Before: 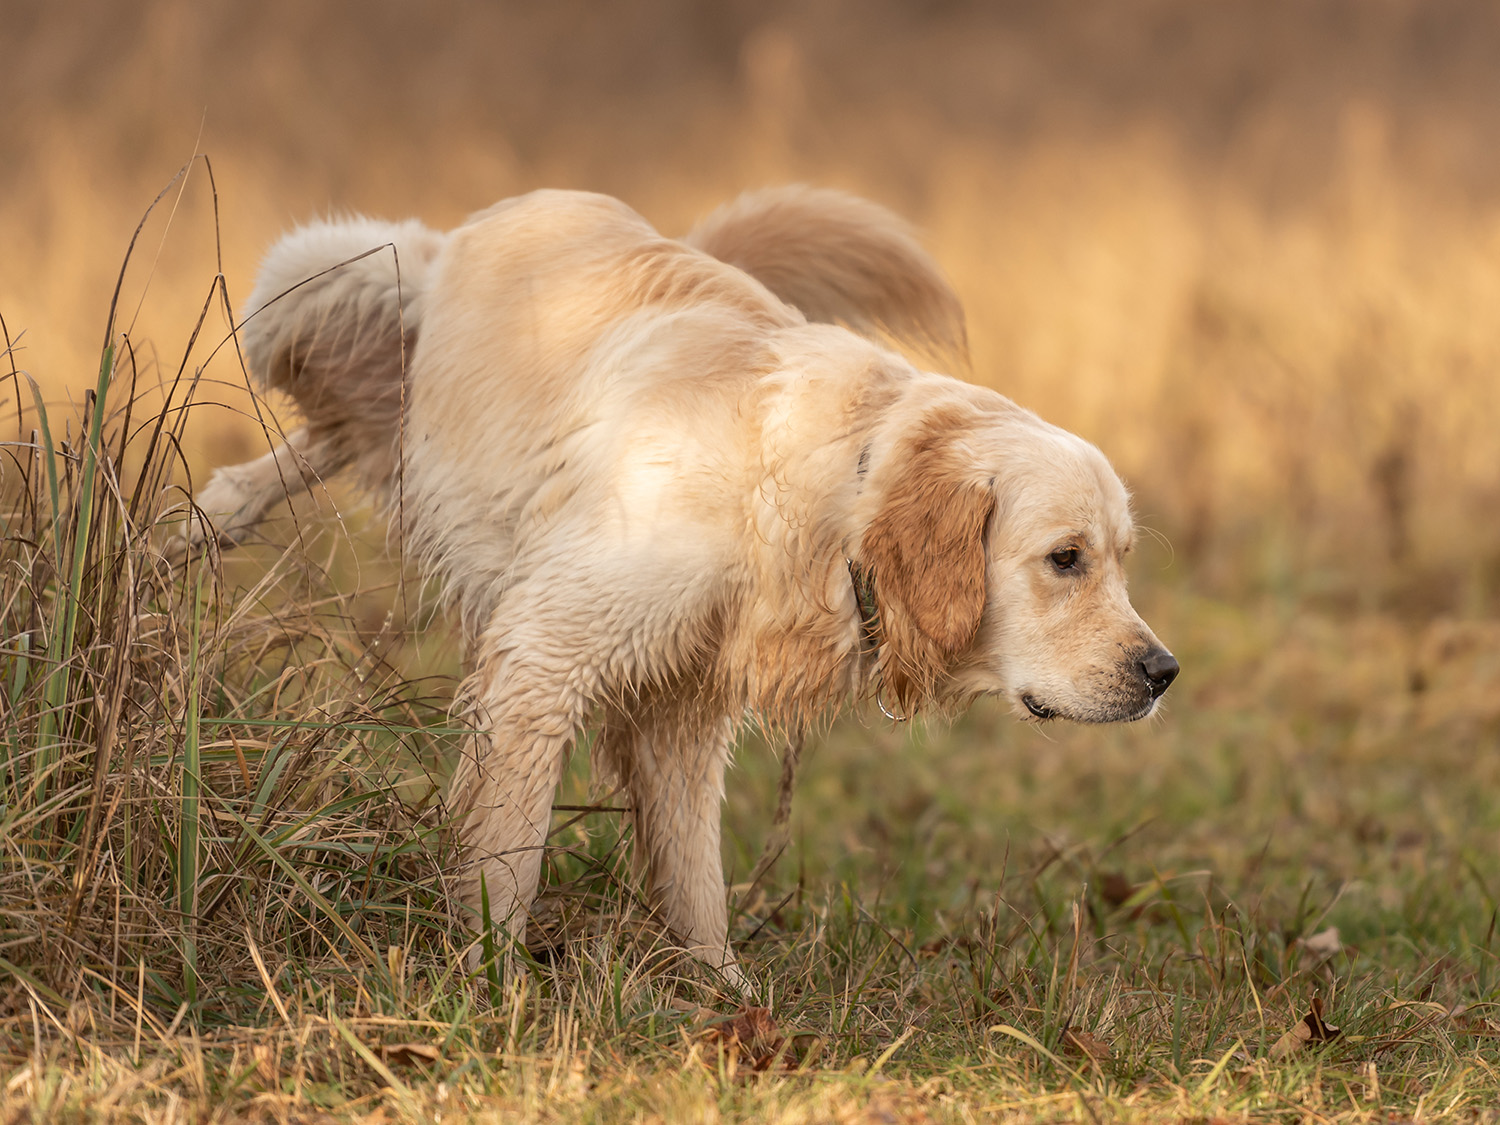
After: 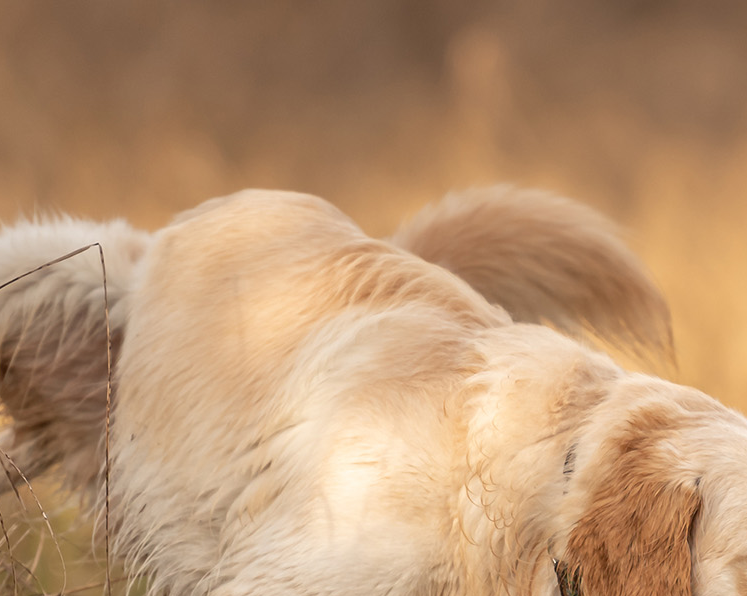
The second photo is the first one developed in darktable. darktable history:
crop: left 19.644%, right 30.555%, bottom 47.004%
